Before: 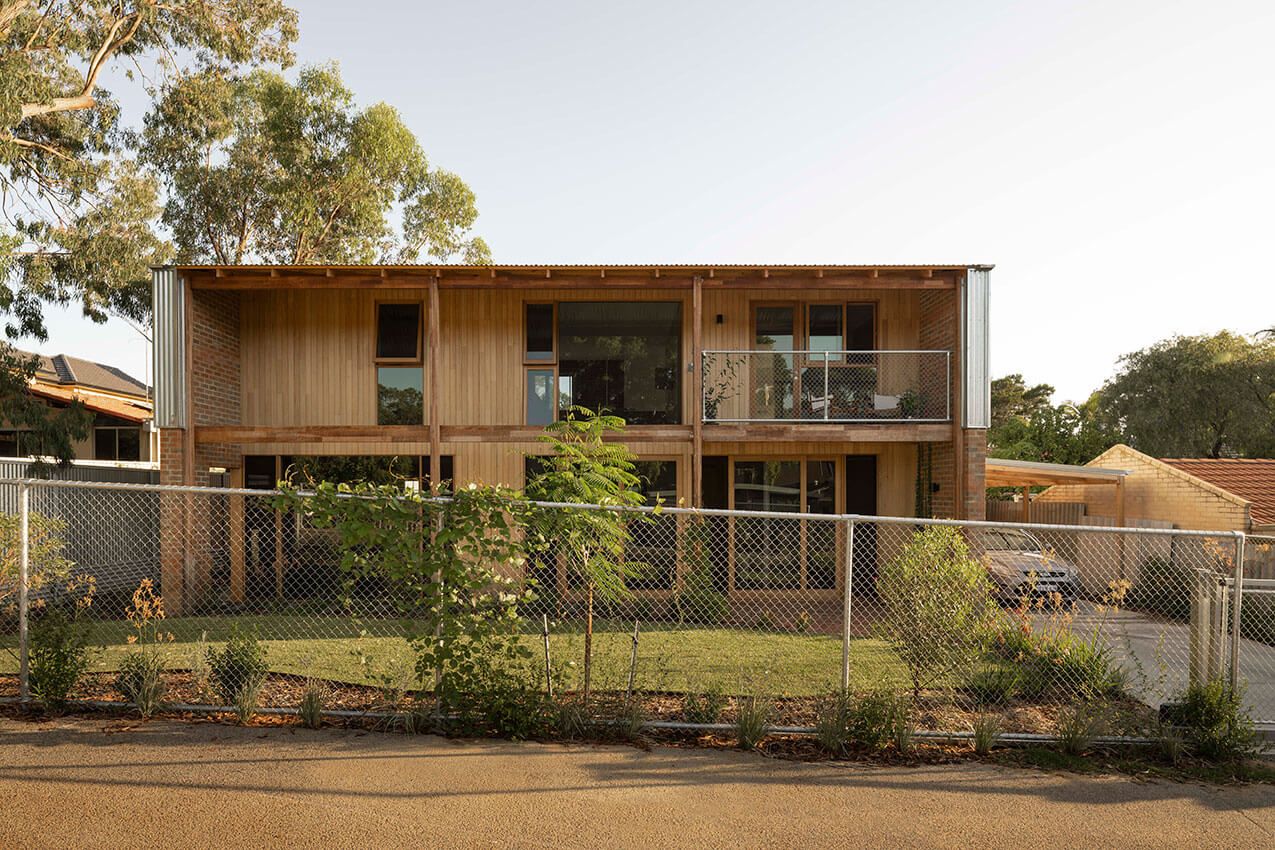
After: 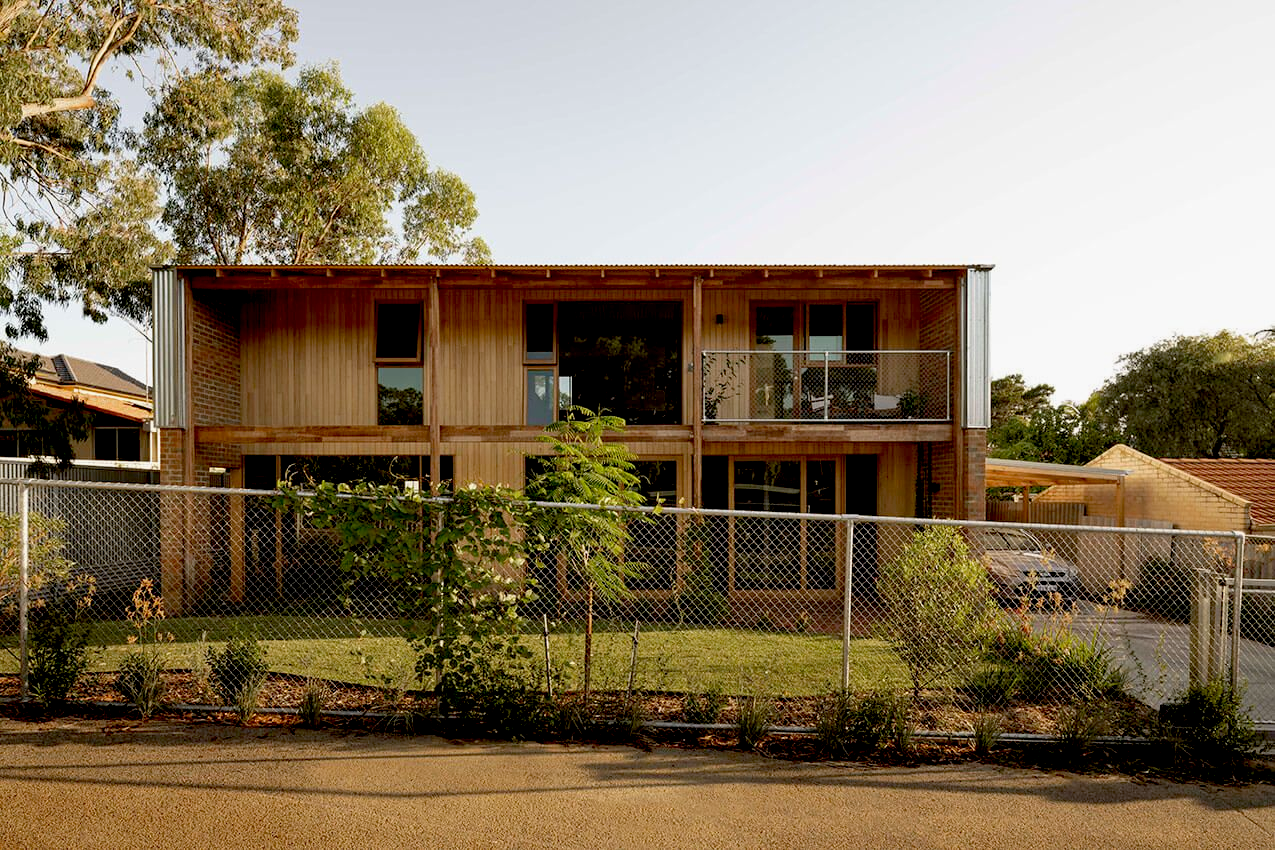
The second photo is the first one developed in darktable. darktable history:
exposure: black level correction 0.028, exposure -0.08 EV, compensate highlight preservation false
